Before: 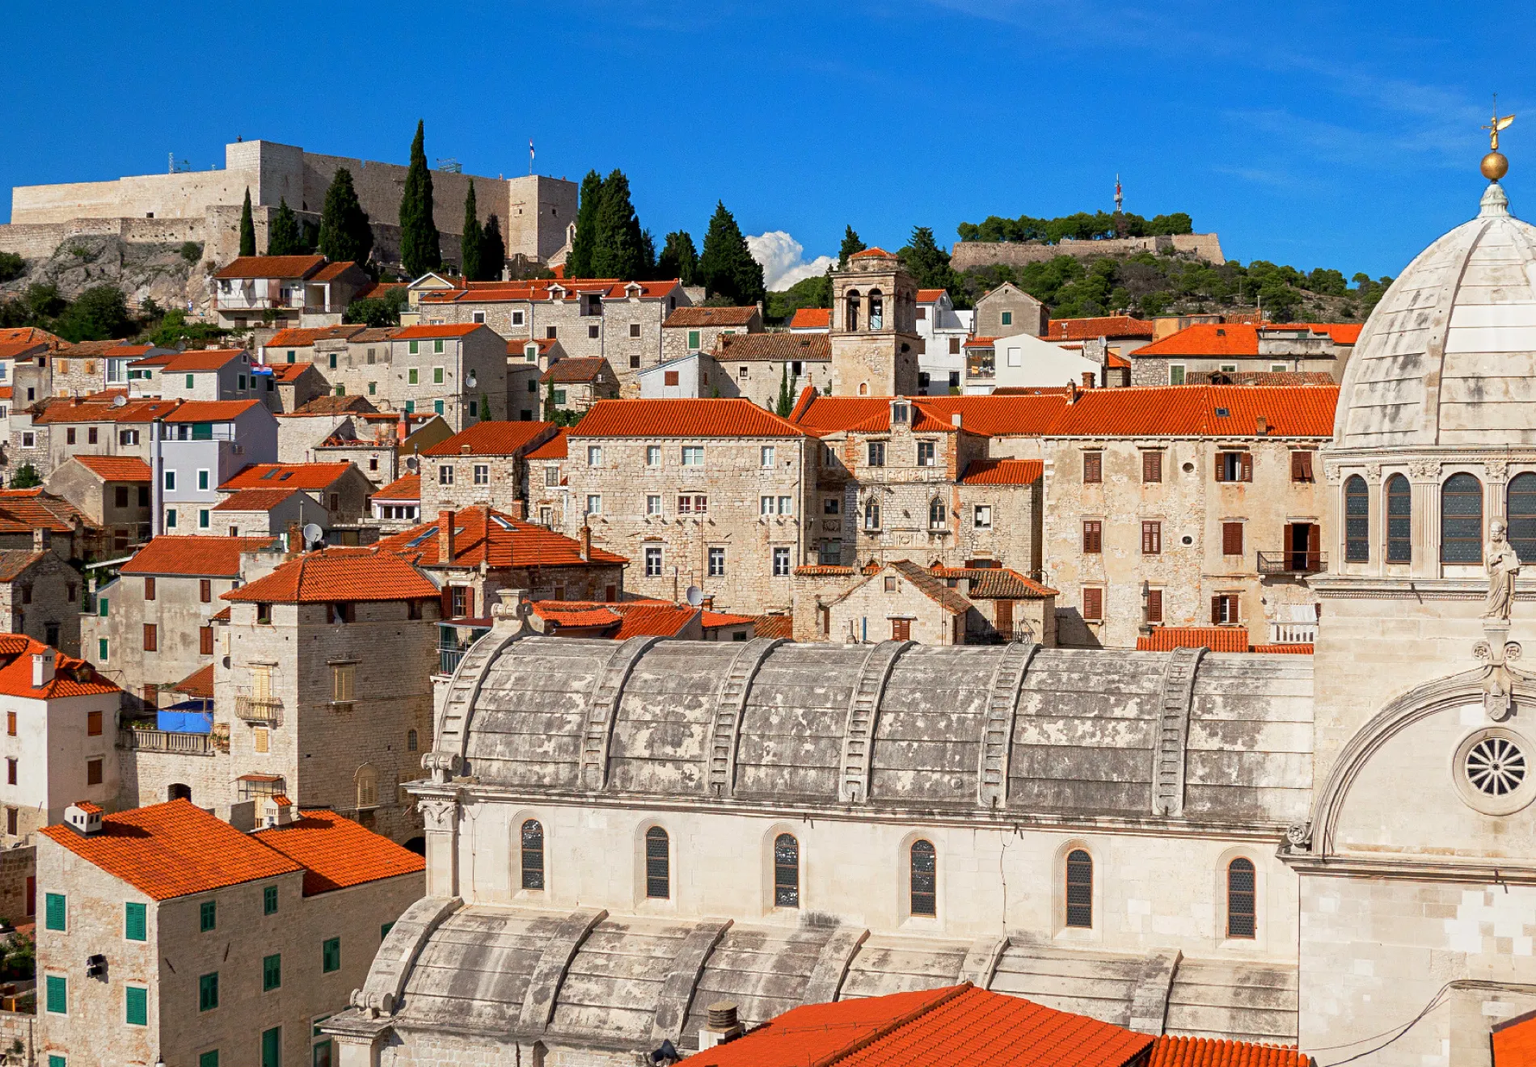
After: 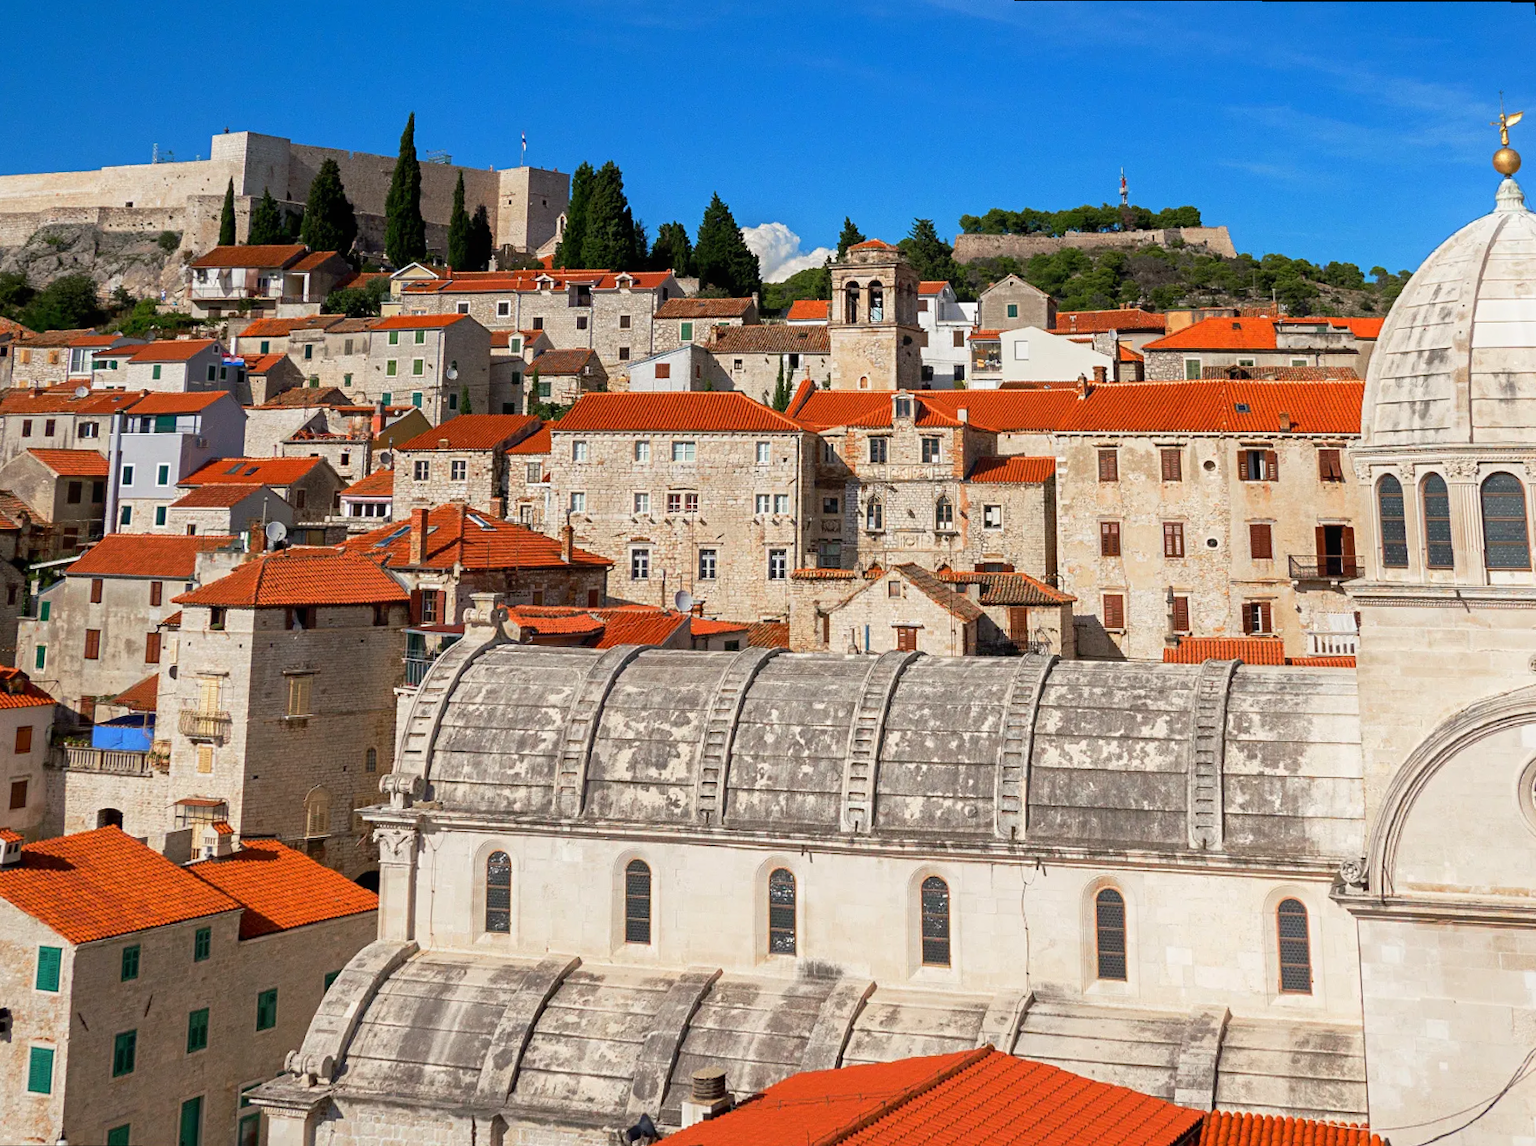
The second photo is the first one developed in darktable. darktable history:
rotate and perspective: rotation 0.215°, lens shift (vertical) -0.139, crop left 0.069, crop right 0.939, crop top 0.002, crop bottom 0.996
bloom: size 15%, threshold 97%, strength 7%
